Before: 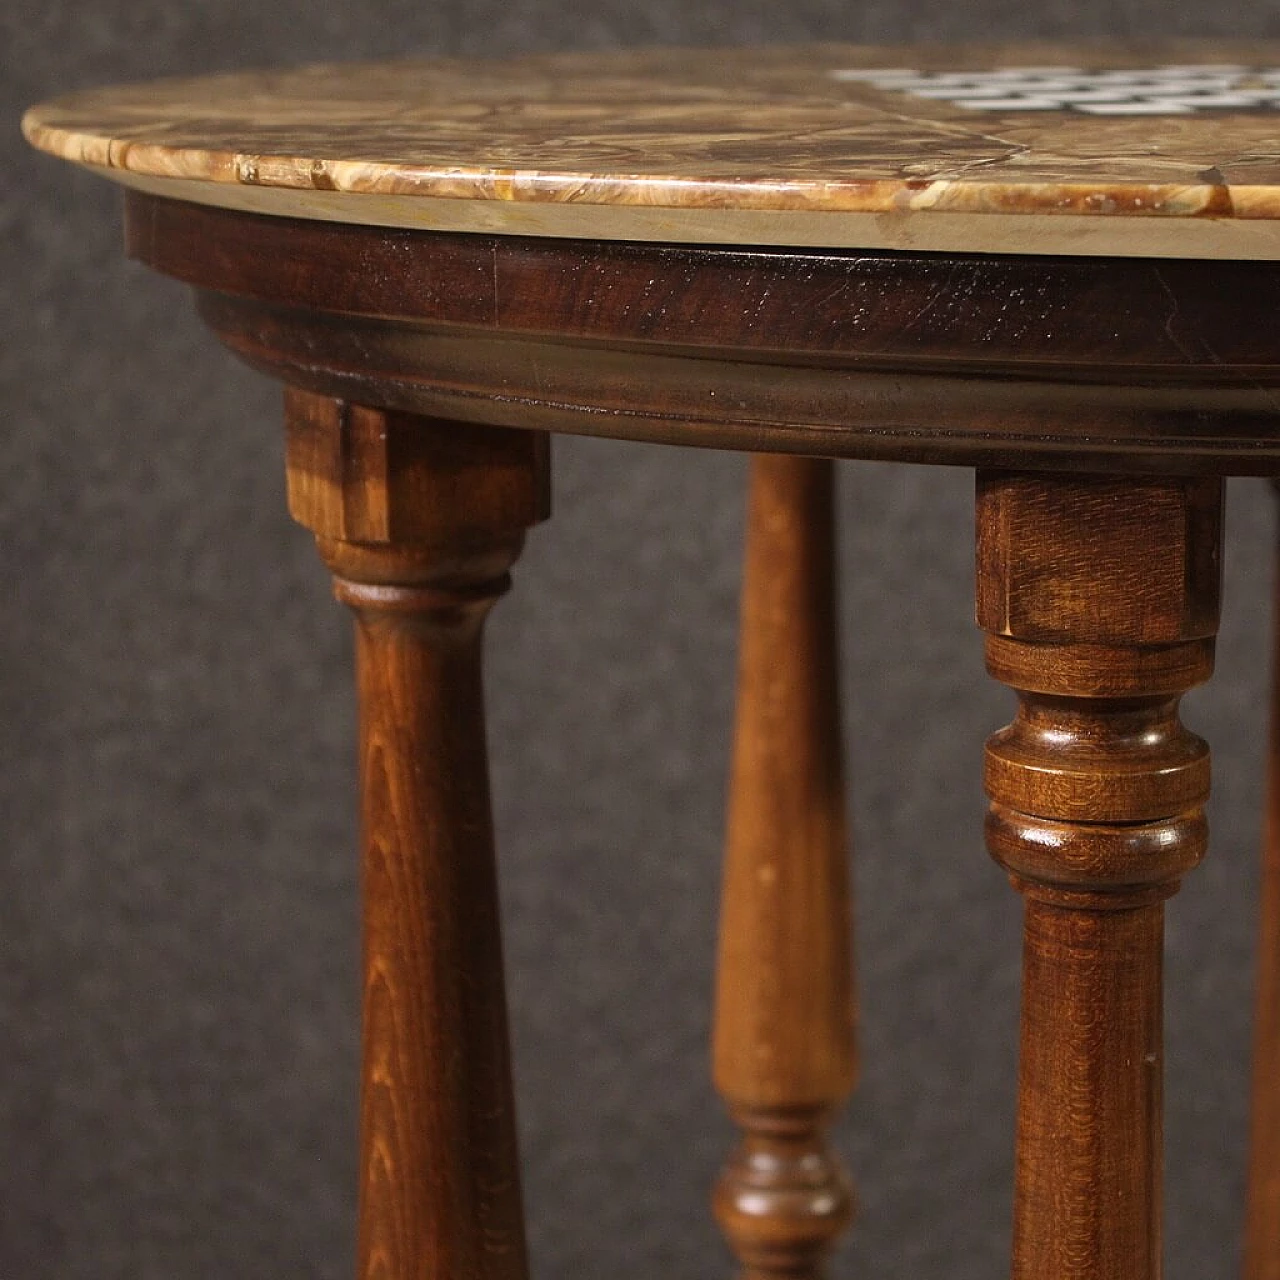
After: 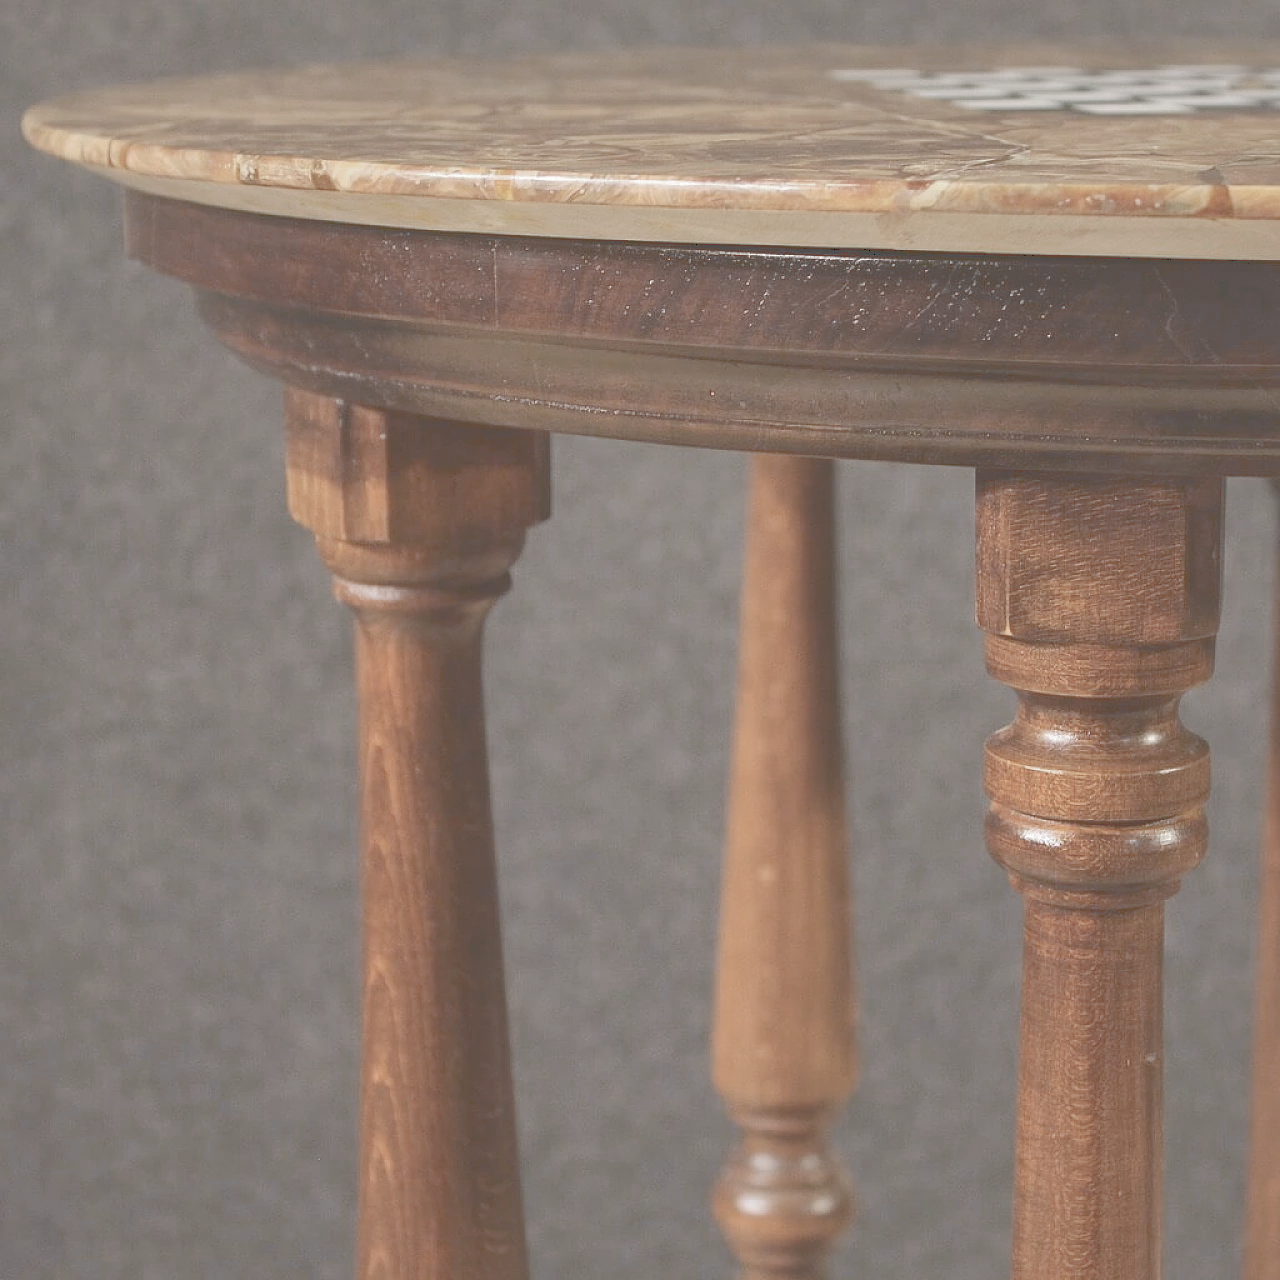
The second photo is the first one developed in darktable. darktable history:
tone curve: curves: ch0 [(0, 0) (0.003, 0.275) (0.011, 0.288) (0.025, 0.309) (0.044, 0.326) (0.069, 0.346) (0.1, 0.37) (0.136, 0.396) (0.177, 0.432) (0.224, 0.473) (0.277, 0.516) (0.335, 0.566) (0.399, 0.611) (0.468, 0.661) (0.543, 0.711) (0.623, 0.761) (0.709, 0.817) (0.801, 0.867) (0.898, 0.911) (1, 1)]
color zones: curves: ch0 [(0, 0.613) (0.01, 0.613) (0.245, 0.448) (0.498, 0.529) (0.642, 0.665) (0.879, 0.777) (0.99, 0.613)]; ch1 [(0, 0.035) (0.121, 0.189) (0.259, 0.197) (0.415, 0.061) (0.589, 0.022) (0.732, 0.022) (0.857, 0.026) (0.991, 0.053)]
shadows and highlights: on, module defaults
